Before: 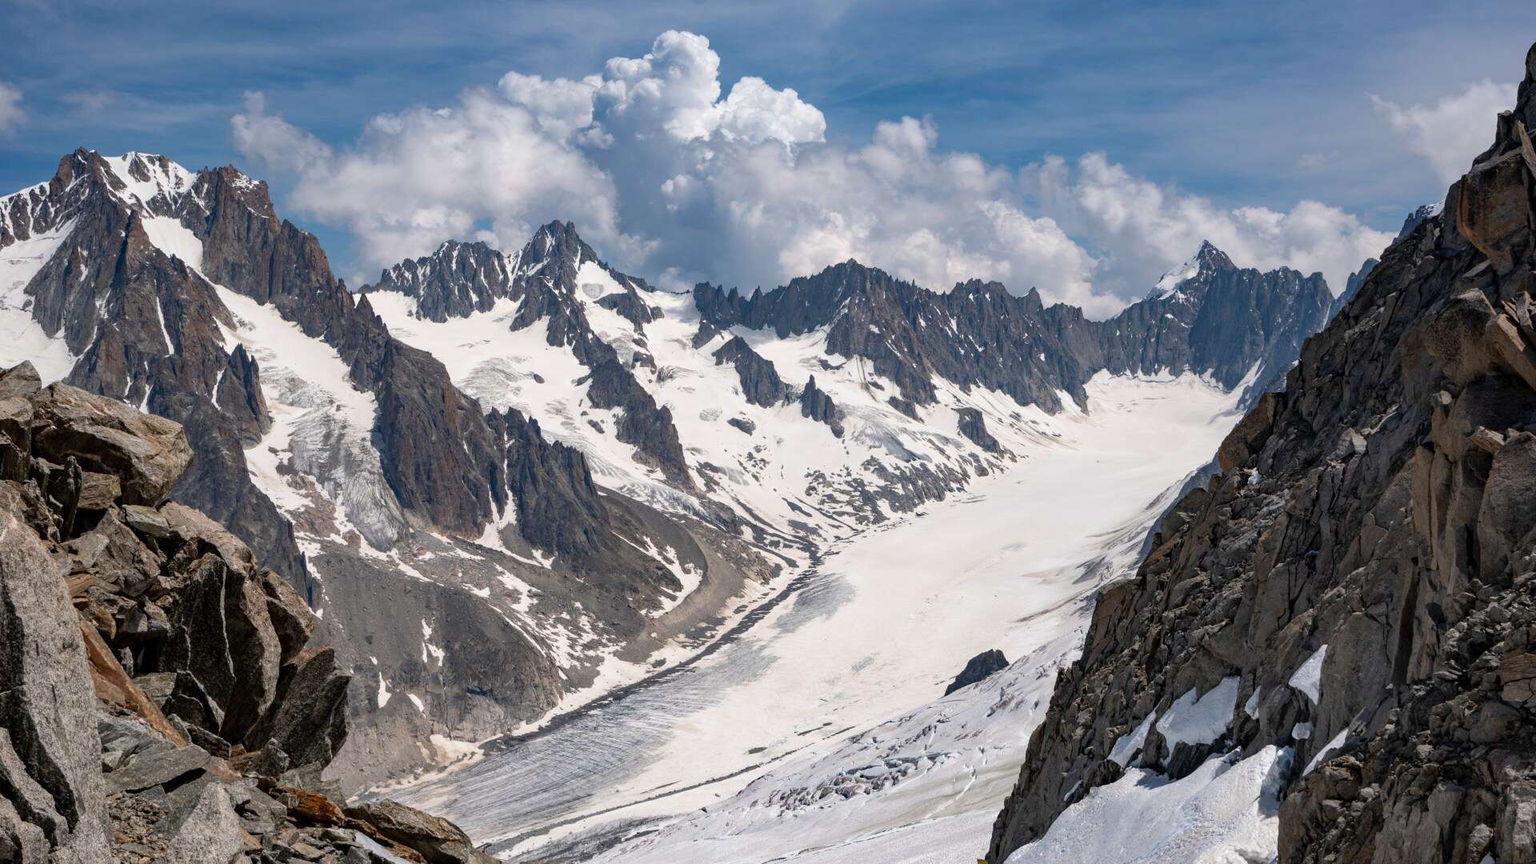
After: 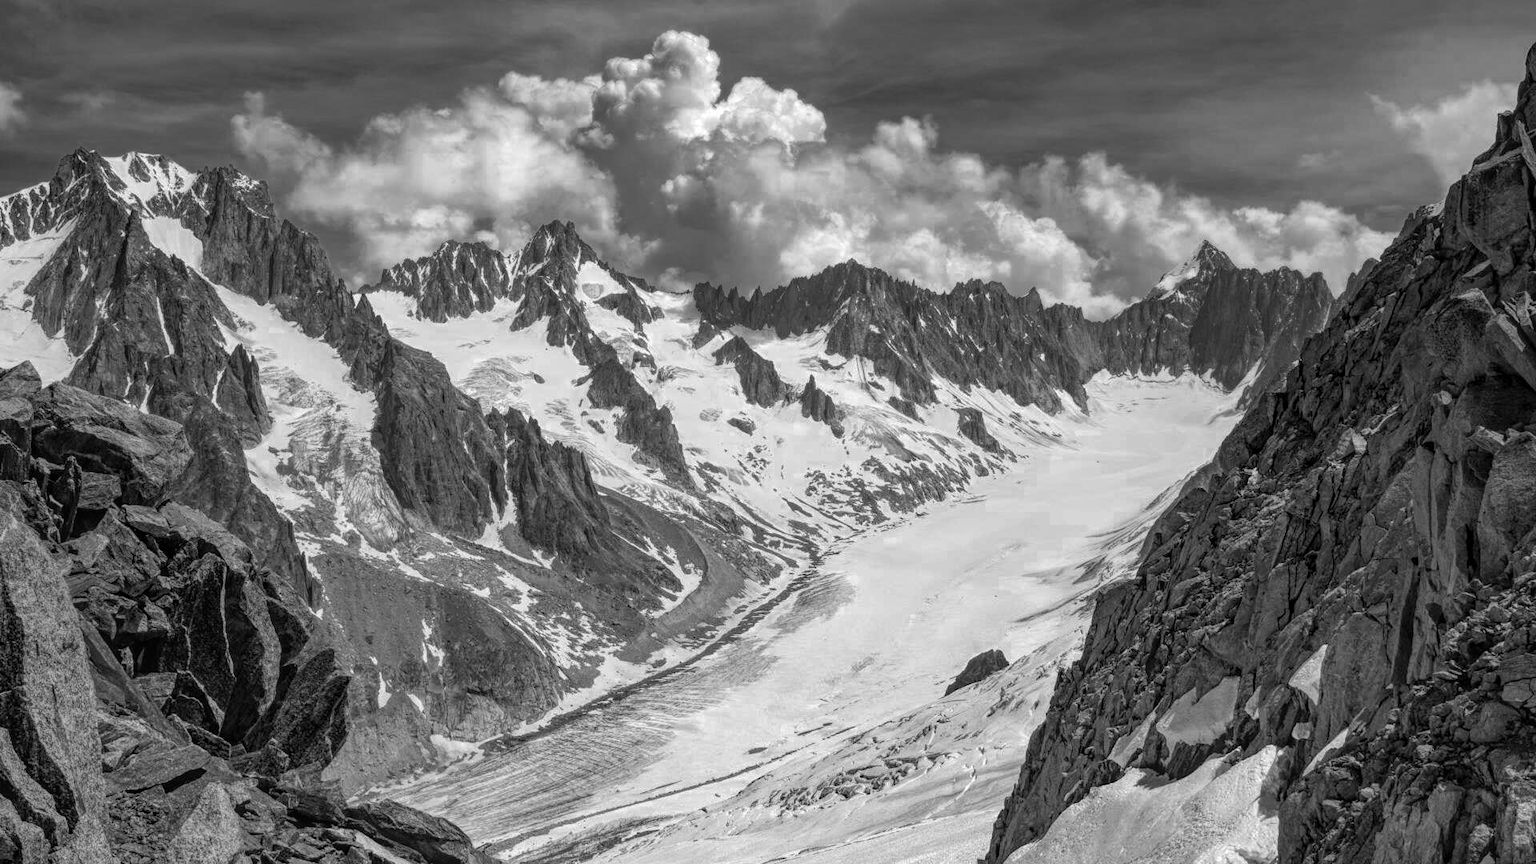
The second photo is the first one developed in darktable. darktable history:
local contrast: highlights 74%, shadows 55%, detail 177%, midtone range 0.204
color zones: curves: ch0 [(0.002, 0.429) (0.121, 0.212) (0.198, 0.113) (0.276, 0.344) (0.331, 0.541) (0.41, 0.56) (0.482, 0.289) (0.619, 0.227) (0.721, 0.18) (0.821, 0.435) (0.928, 0.555) (1, 0.587)]; ch1 [(0, 0) (0.143, 0) (0.286, 0) (0.429, 0) (0.571, 0) (0.714, 0) (0.857, 0)]
